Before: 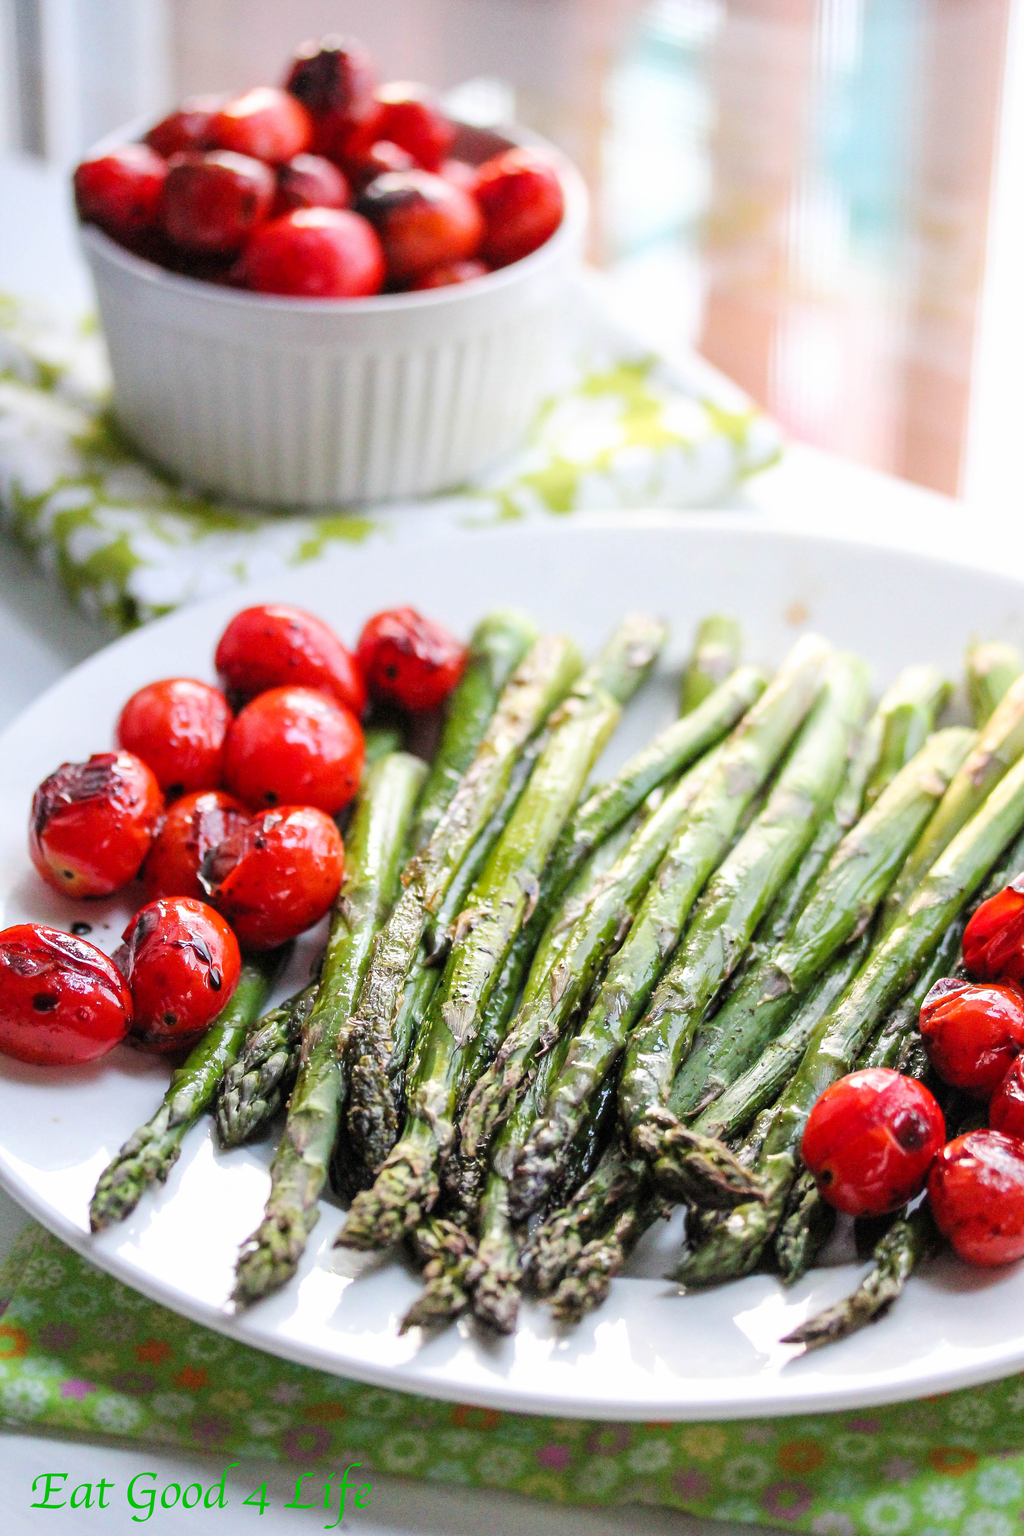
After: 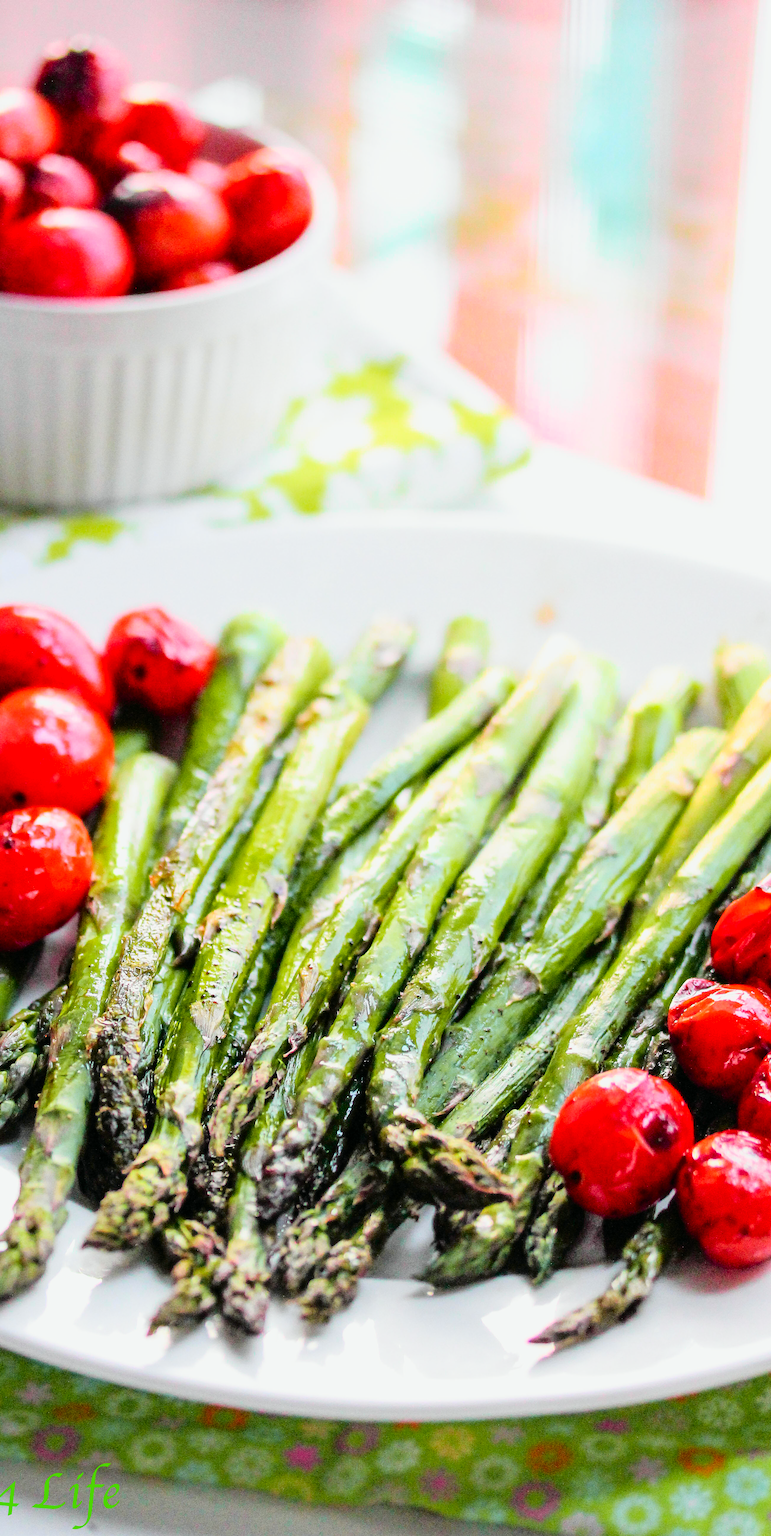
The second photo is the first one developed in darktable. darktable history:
tone curve: curves: ch0 [(0, 0) (0.135, 0.09) (0.326, 0.386) (0.489, 0.573) (0.663, 0.749) (0.854, 0.897) (1, 0.974)]; ch1 [(0, 0) (0.366, 0.367) (0.475, 0.453) (0.494, 0.493) (0.504, 0.497) (0.544, 0.569) (0.562, 0.605) (0.622, 0.694) (1, 1)]; ch2 [(0, 0) (0.333, 0.346) (0.375, 0.375) (0.424, 0.43) (0.476, 0.492) (0.502, 0.503) (0.533, 0.534) (0.572, 0.603) (0.605, 0.656) (0.641, 0.709) (1, 1)], color space Lab, independent channels, preserve colors none
color balance rgb: global vibrance 10%
crop and rotate: left 24.6%
exposure: exposure -0.041 EV, compensate highlight preservation false
